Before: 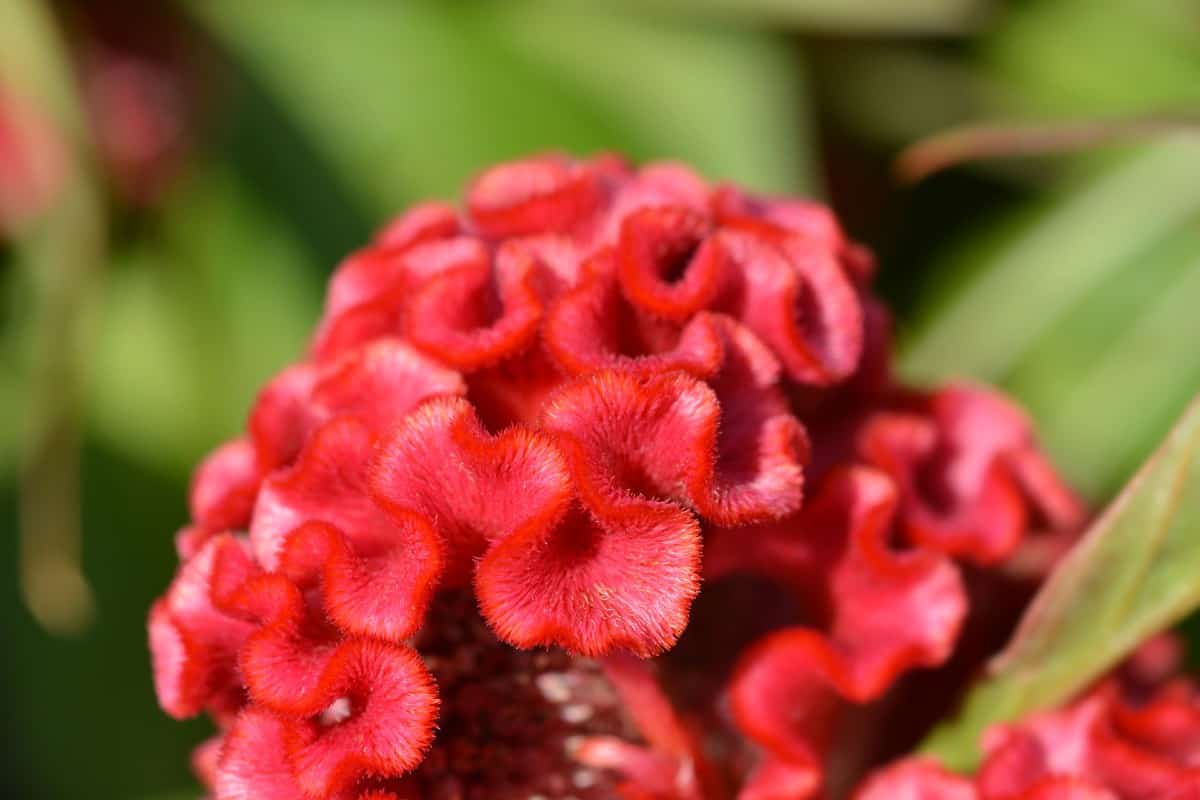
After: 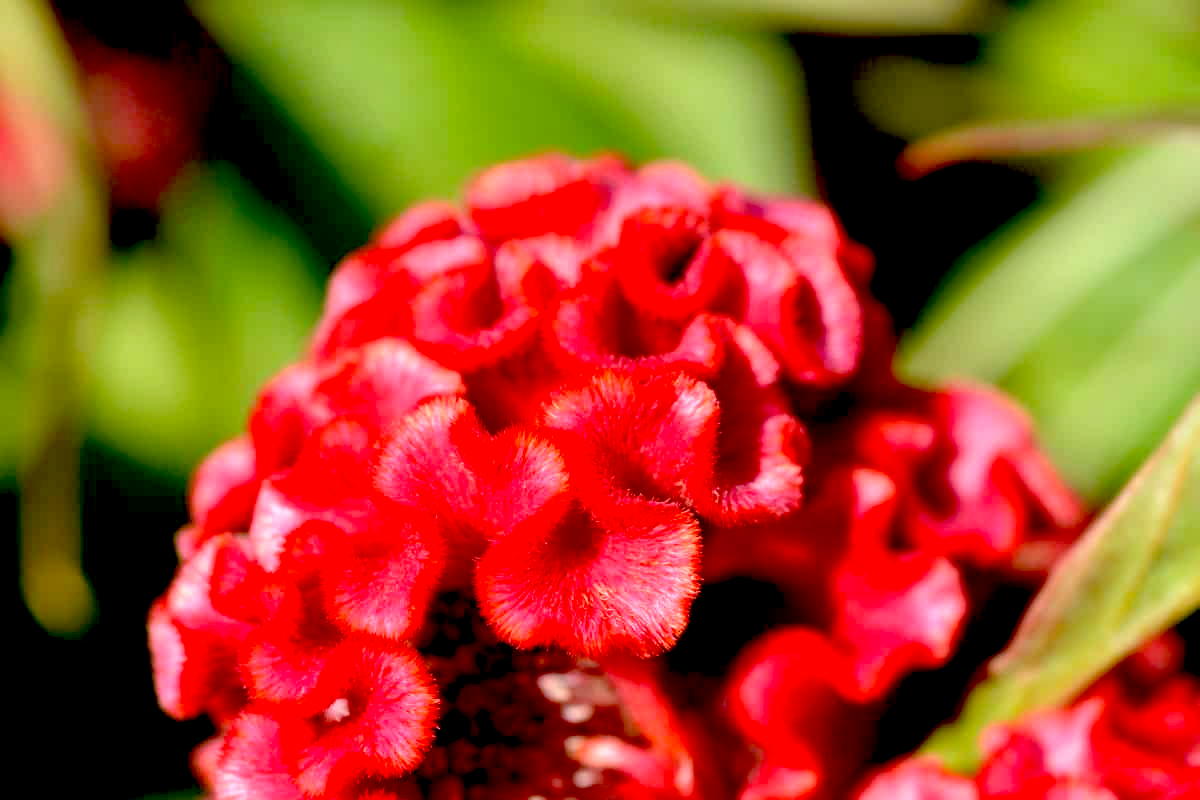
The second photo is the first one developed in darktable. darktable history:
tone equalizer: on, module defaults
exposure: black level correction 0.041, exposure 0.498 EV, compensate exposure bias true, compensate highlight preservation false
